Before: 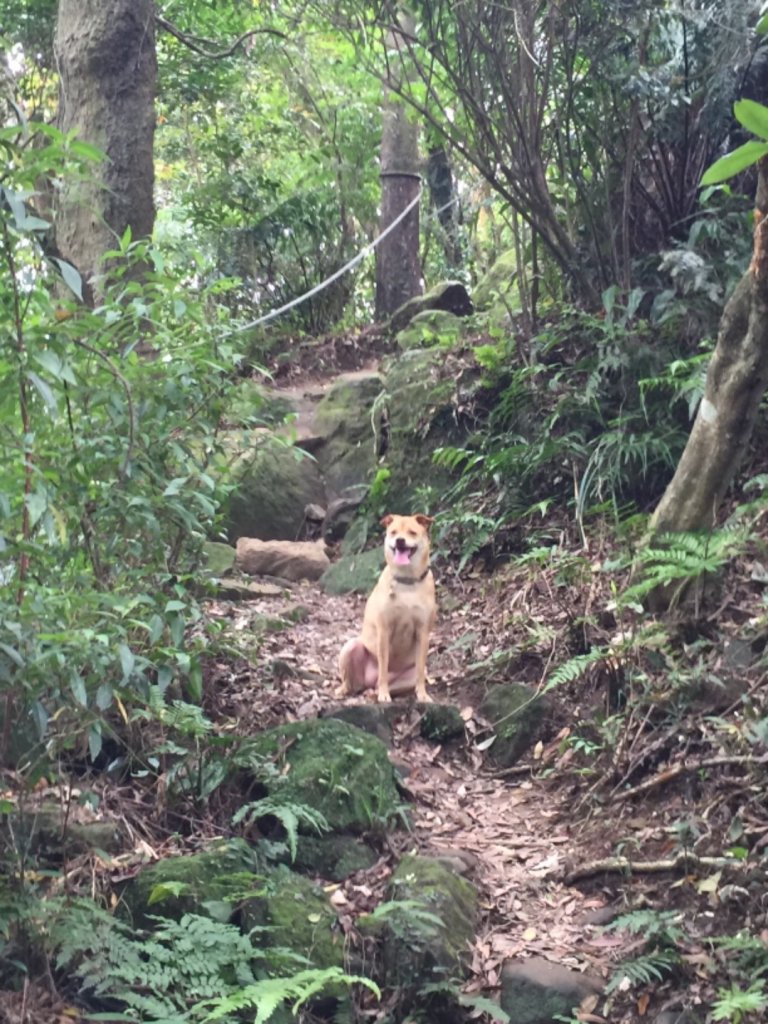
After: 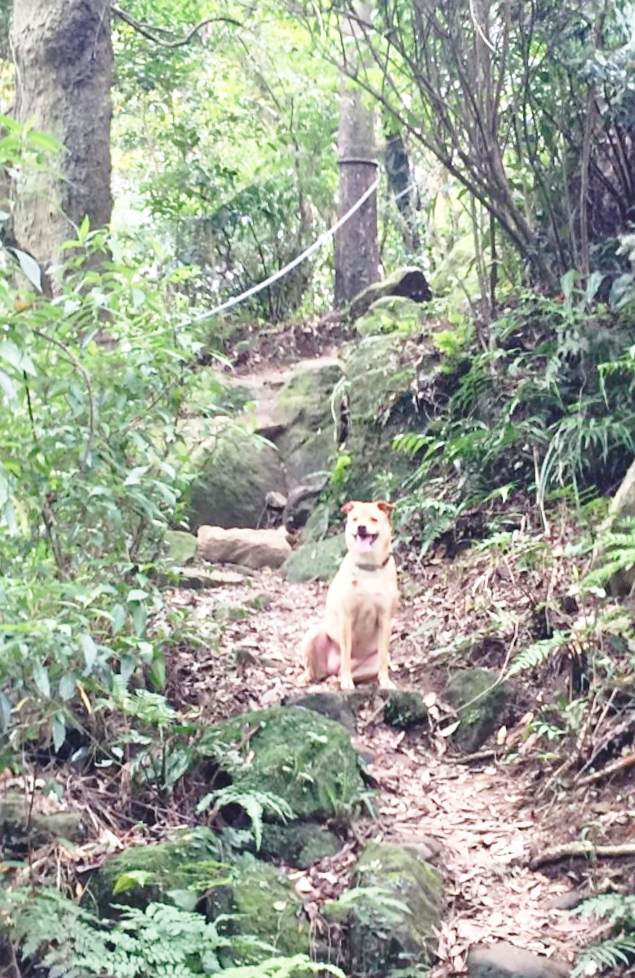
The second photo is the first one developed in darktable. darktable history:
crop and rotate: angle 0.626°, left 4.476%, top 0.582%, right 11.569%, bottom 2.436%
base curve: curves: ch0 [(0, 0) (0.028, 0.03) (0.121, 0.232) (0.46, 0.748) (0.859, 0.968) (1, 1)], preserve colors none
sharpen: amount 0.216
exposure: exposure 0.202 EV, compensate highlight preservation false
